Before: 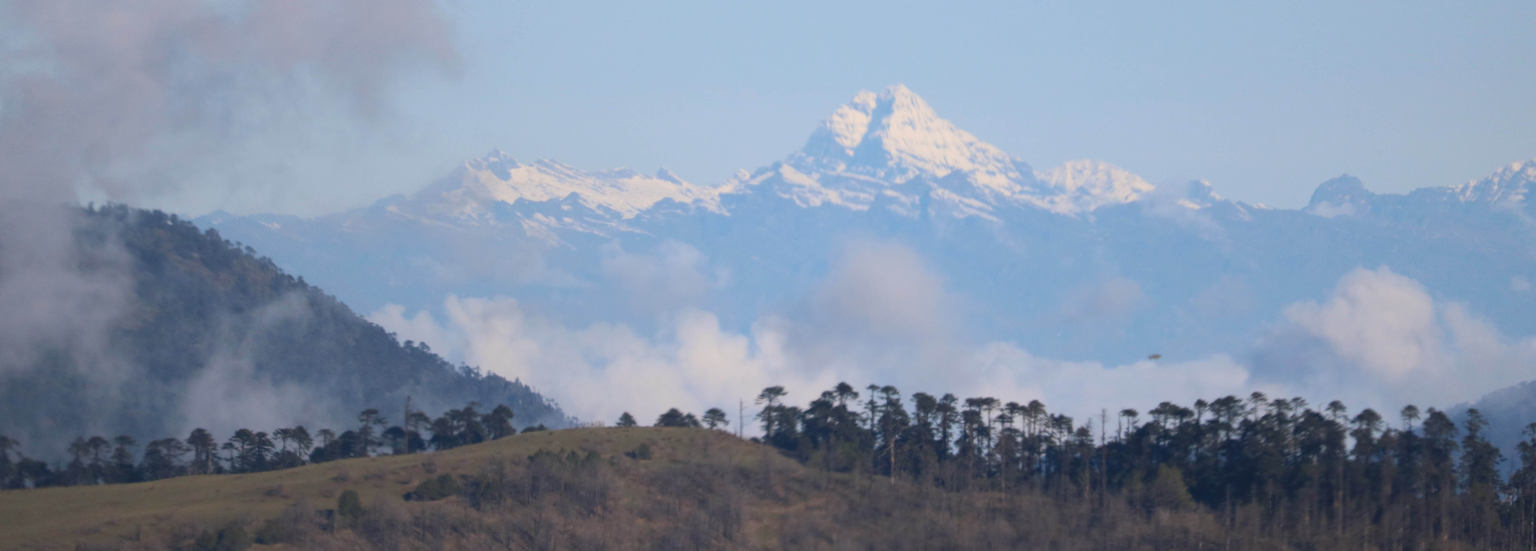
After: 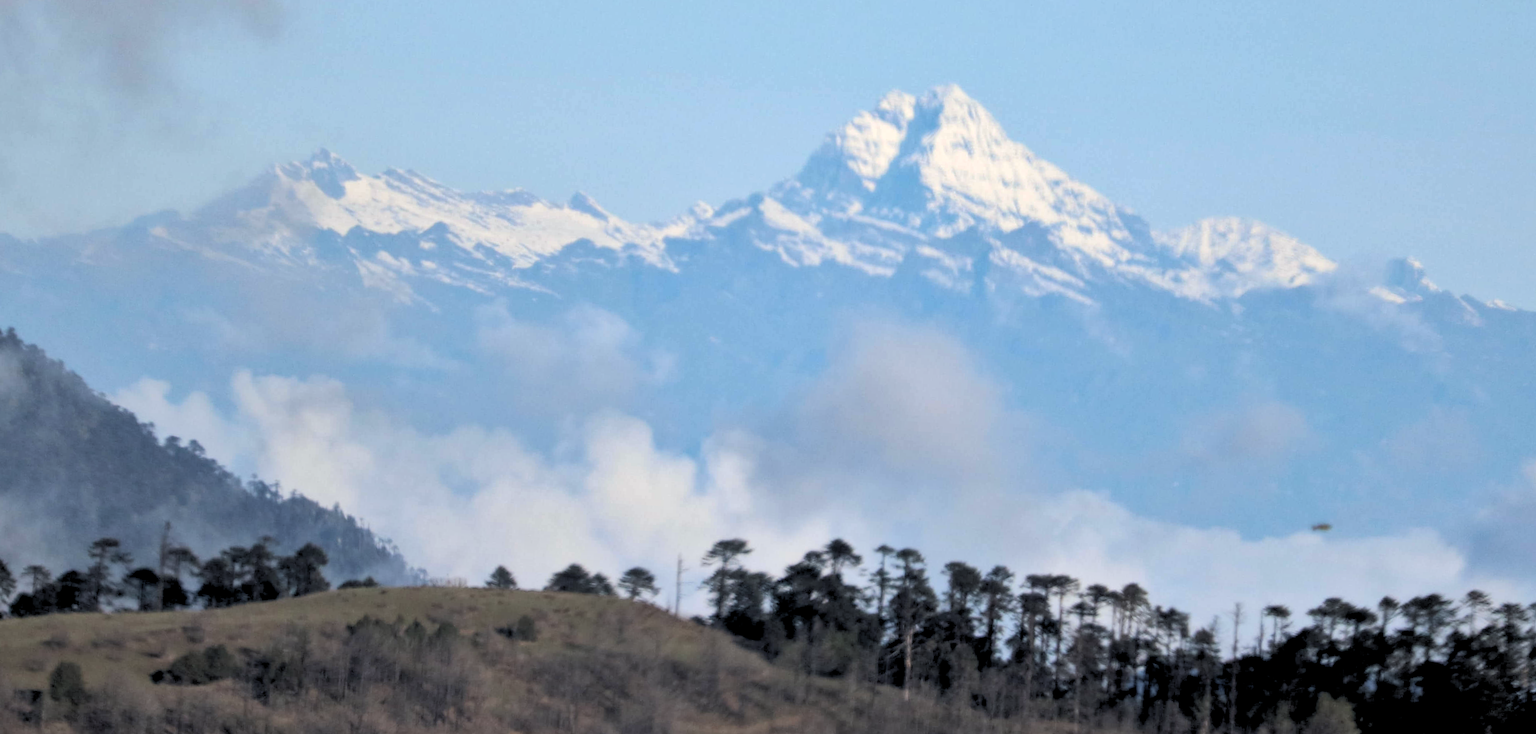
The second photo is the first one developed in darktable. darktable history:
crop and rotate: angle -3.27°, left 14.277%, top 0.028%, right 10.766%, bottom 0.028%
color balance: lift [1.004, 1.002, 1.002, 0.998], gamma [1, 1.007, 1.002, 0.993], gain [1, 0.977, 1.013, 1.023], contrast -3.64%
shadows and highlights: shadows 32.83, highlights -47.7, soften with gaussian
tone equalizer: -8 EV -0.417 EV, -7 EV -0.389 EV, -6 EV -0.333 EV, -5 EV -0.222 EV, -3 EV 0.222 EV, -2 EV 0.333 EV, -1 EV 0.389 EV, +0 EV 0.417 EV, edges refinement/feathering 500, mask exposure compensation -1.57 EV, preserve details no
rgb levels: levels [[0.029, 0.461, 0.922], [0, 0.5, 1], [0, 0.5, 1]]
